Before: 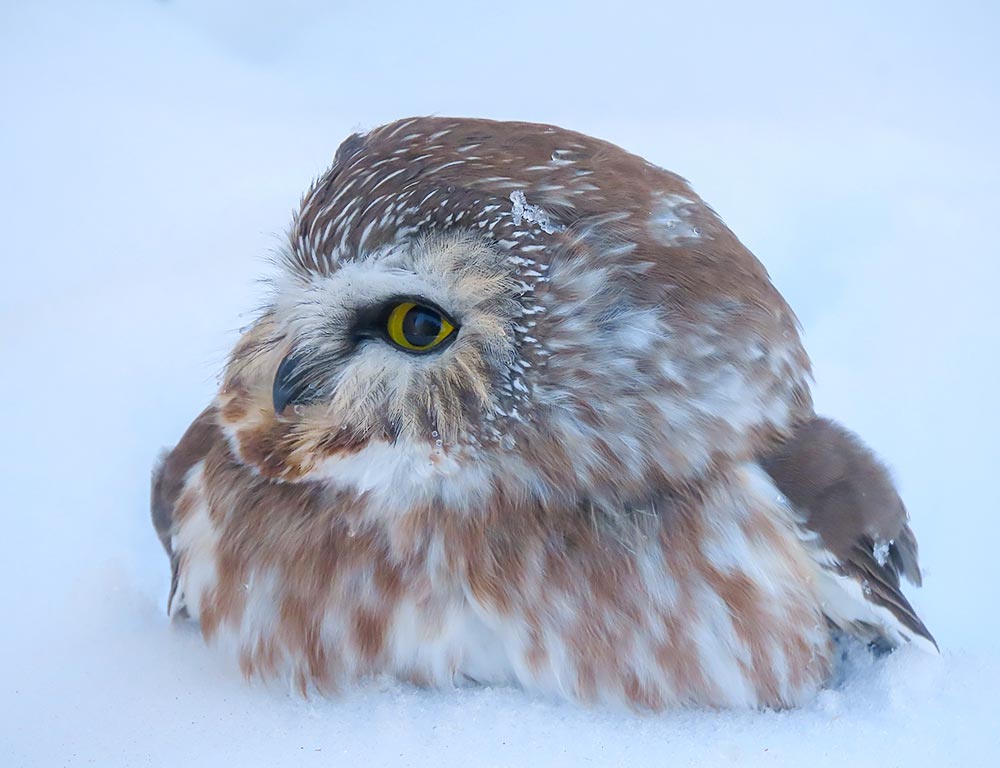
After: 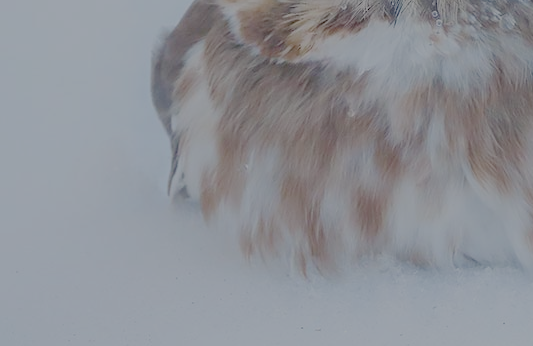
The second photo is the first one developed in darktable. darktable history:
crop and rotate: top 54.778%, right 46.61%, bottom 0.159%
filmic rgb: white relative exposure 8 EV, threshold 3 EV, structure ↔ texture 100%, target black luminance 0%, hardness 2.44, latitude 76.53%, contrast 0.562, shadows ↔ highlights balance 0%, preserve chrominance no, color science v4 (2020), iterations of high-quality reconstruction 10, type of noise poissonian, enable highlight reconstruction true
color balance: mode lift, gamma, gain (sRGB), lift [1, 1, 1.022, 1.026]
